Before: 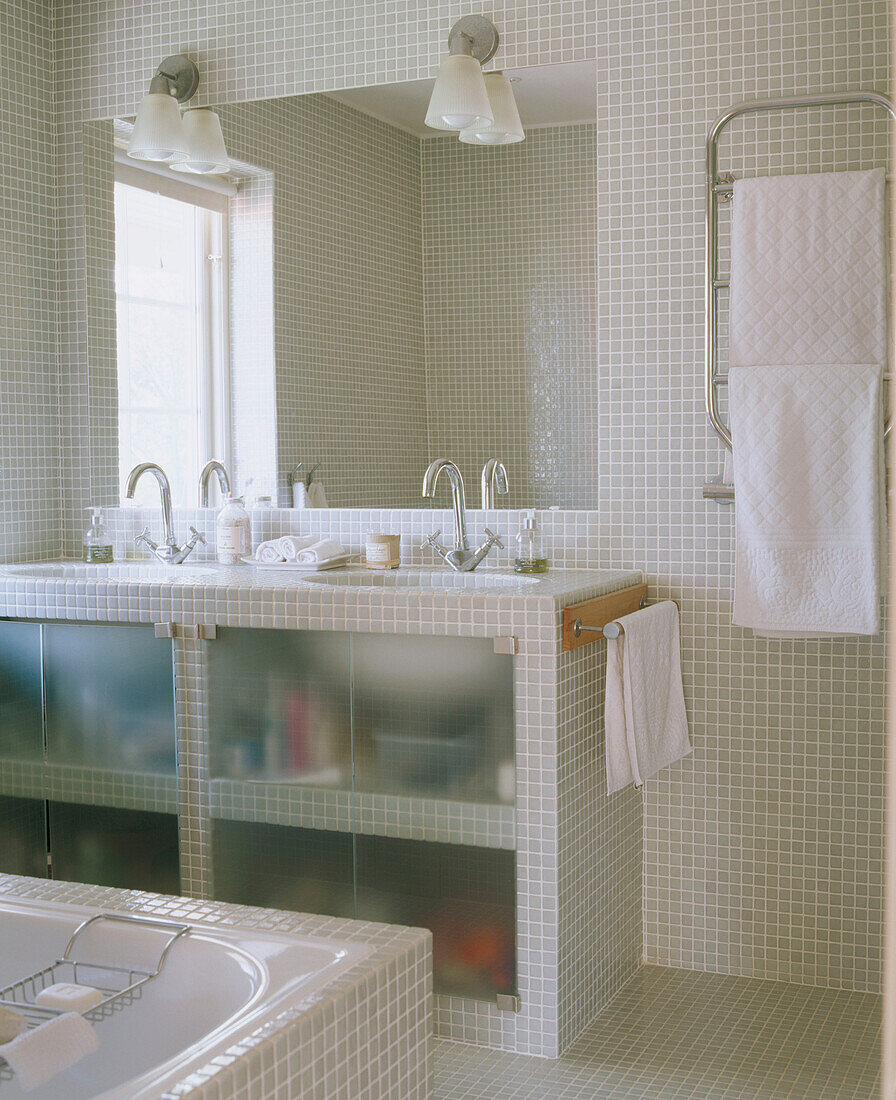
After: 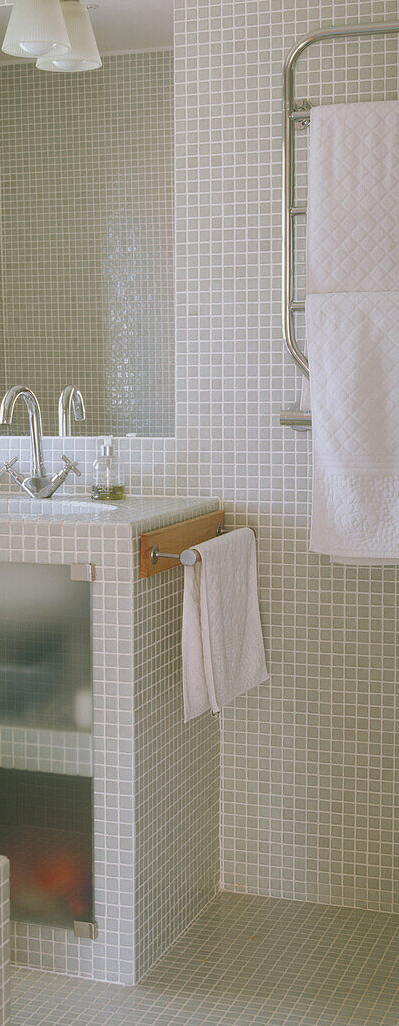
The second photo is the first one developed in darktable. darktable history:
crop: left 47.309%, top 6.696%, right 8.1%
